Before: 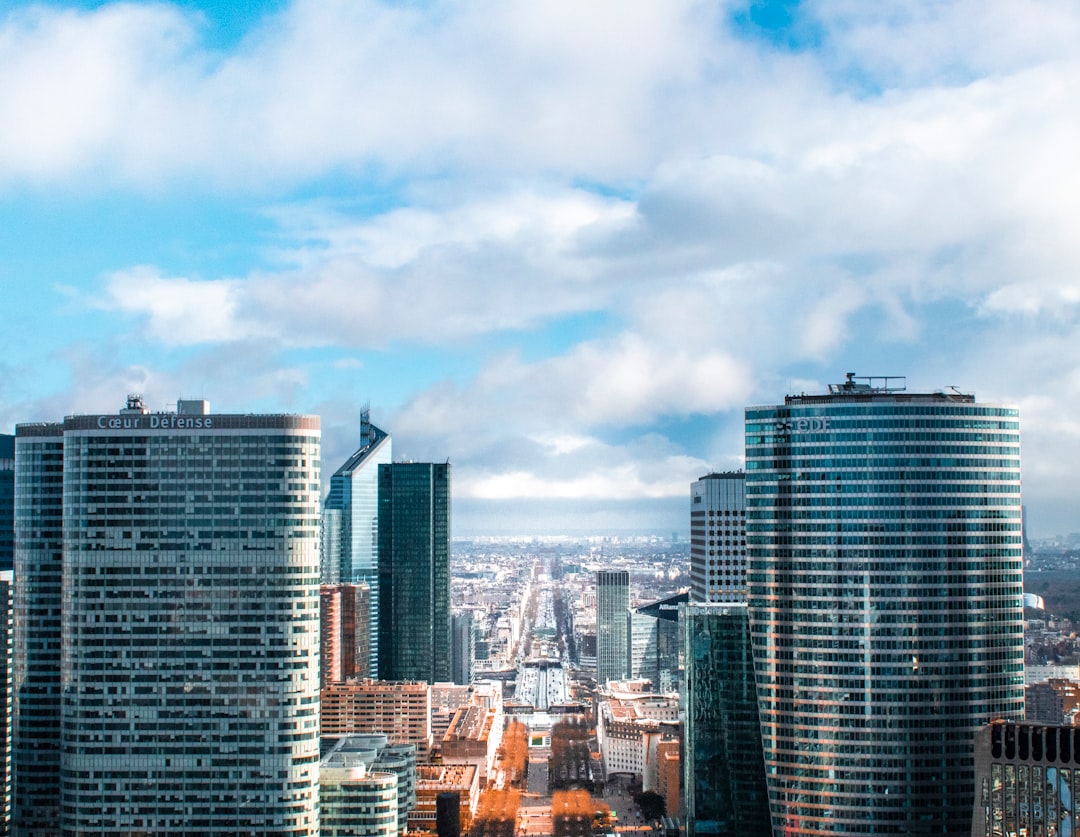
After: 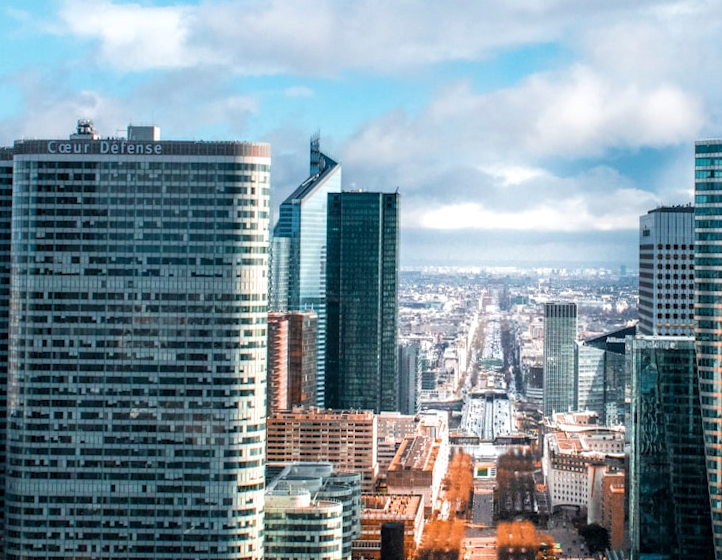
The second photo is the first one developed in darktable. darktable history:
local contrast: highlights 100%, shadows 100%, detail 120%, midtone range 0.2
crop and rotate: angle -0.82°, left 3.85%, top 31.828%, right 27.992%
